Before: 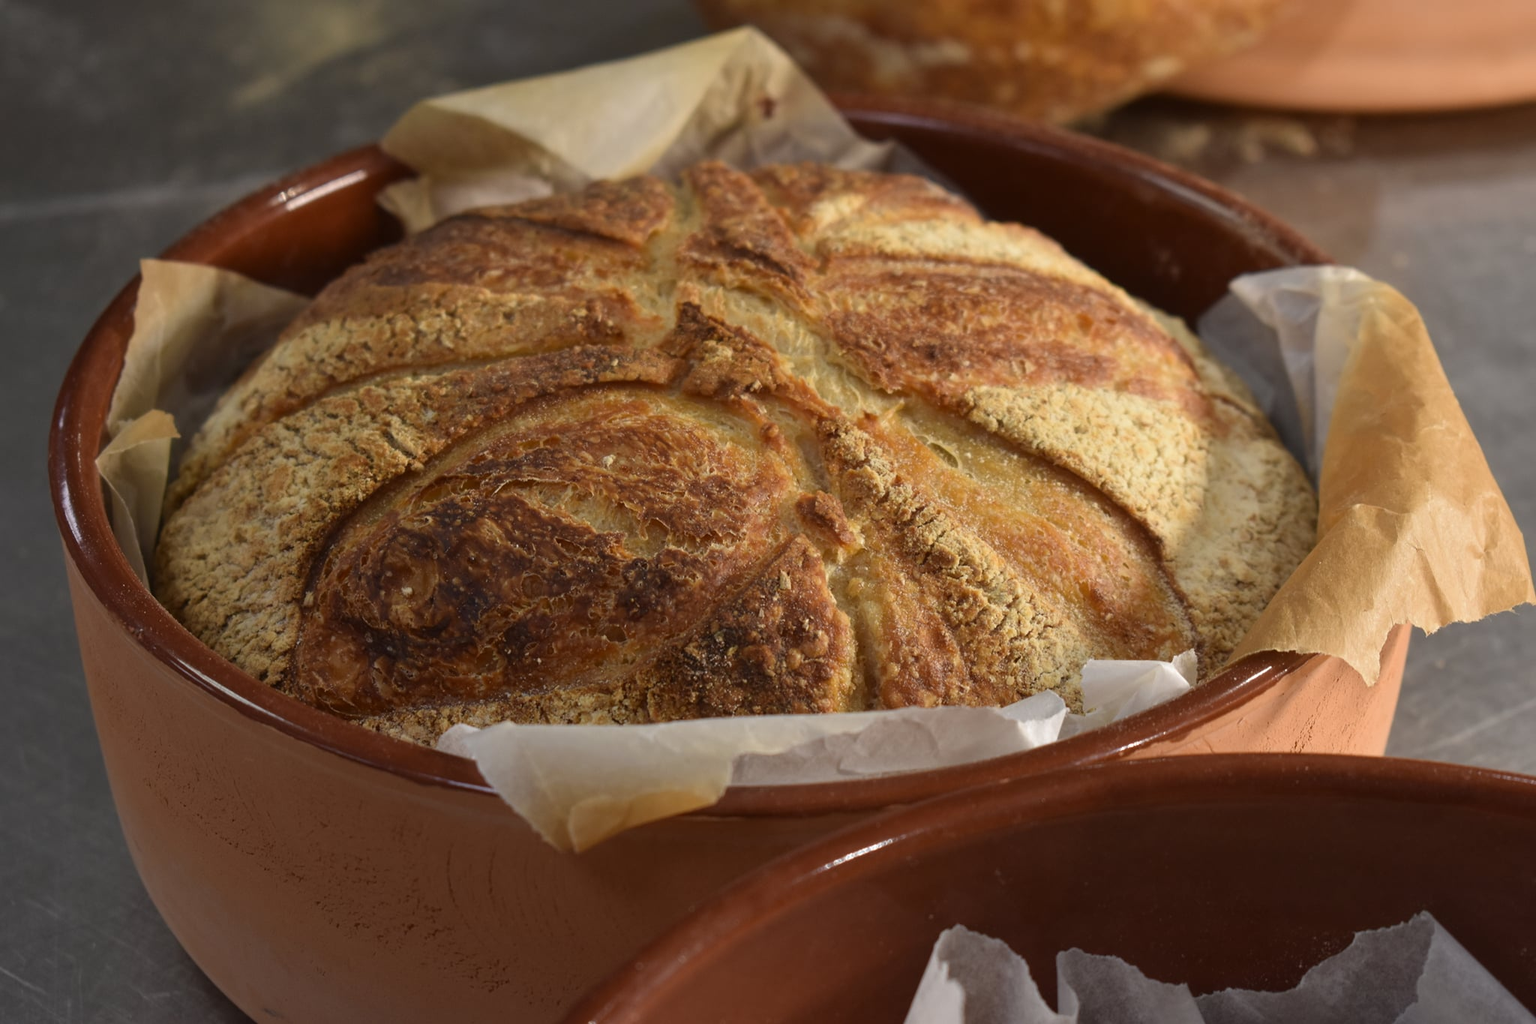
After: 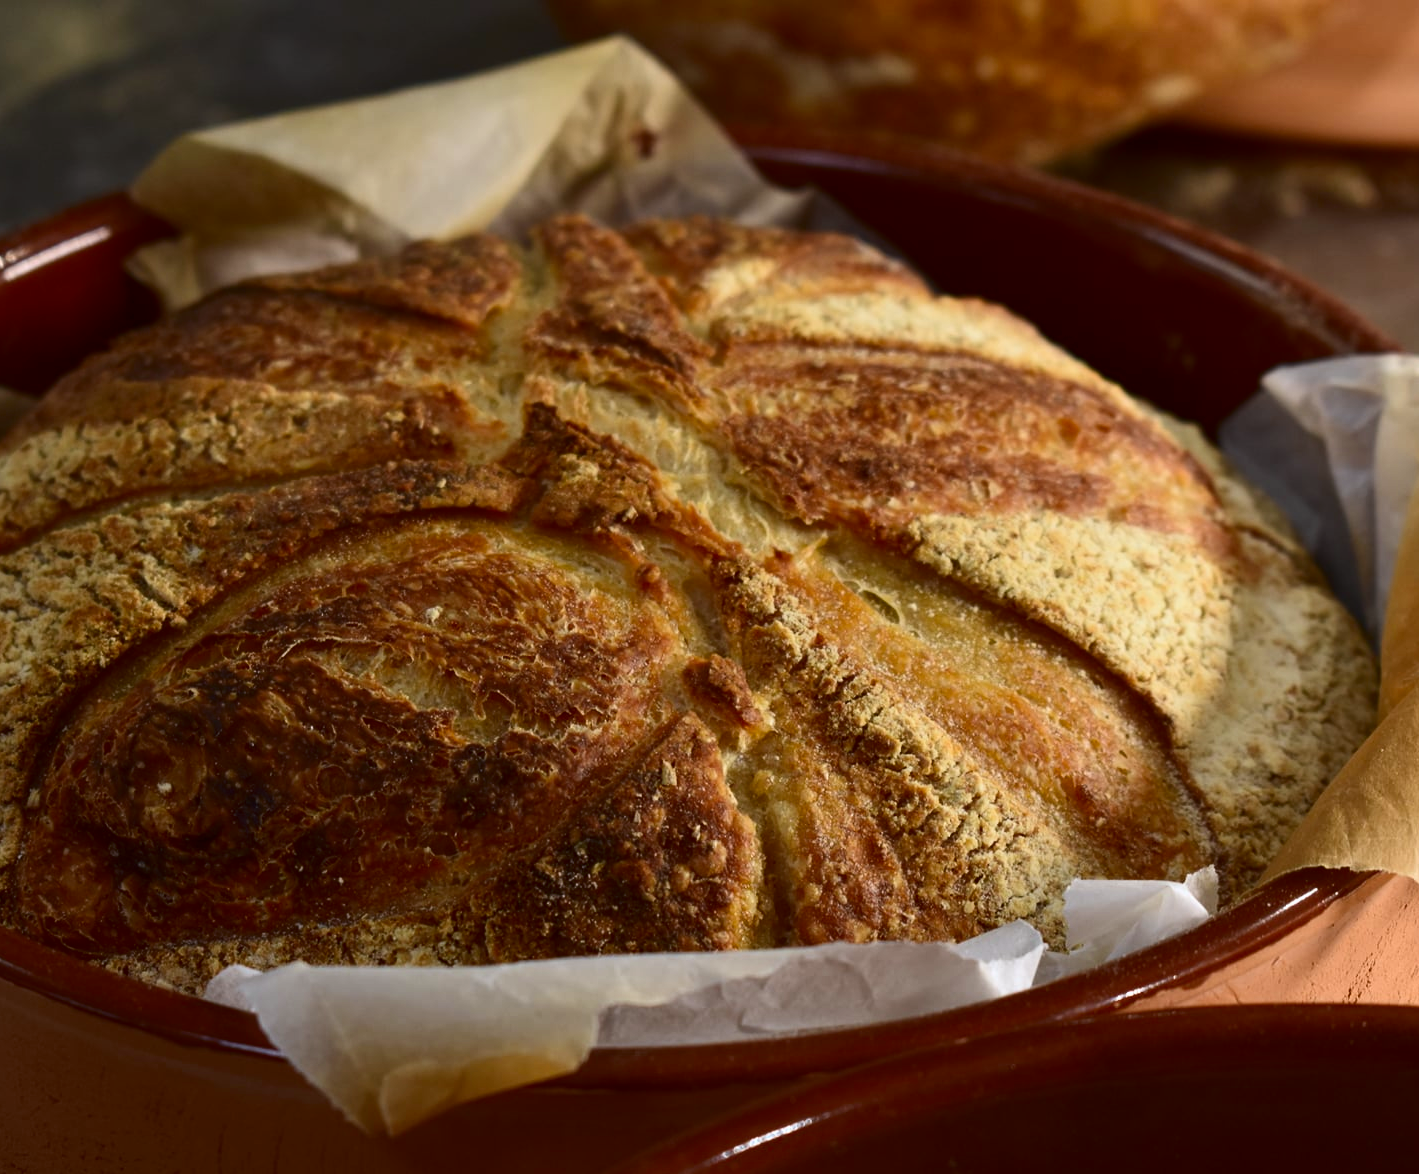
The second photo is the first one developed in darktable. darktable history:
crop: left 18.479%, right 12.2%, bottom 13.971%
white balance: red 0.976, blue 1.04
contrast brightness saturation: contrast 0.19, brightness -0.11, saturation 0.21
